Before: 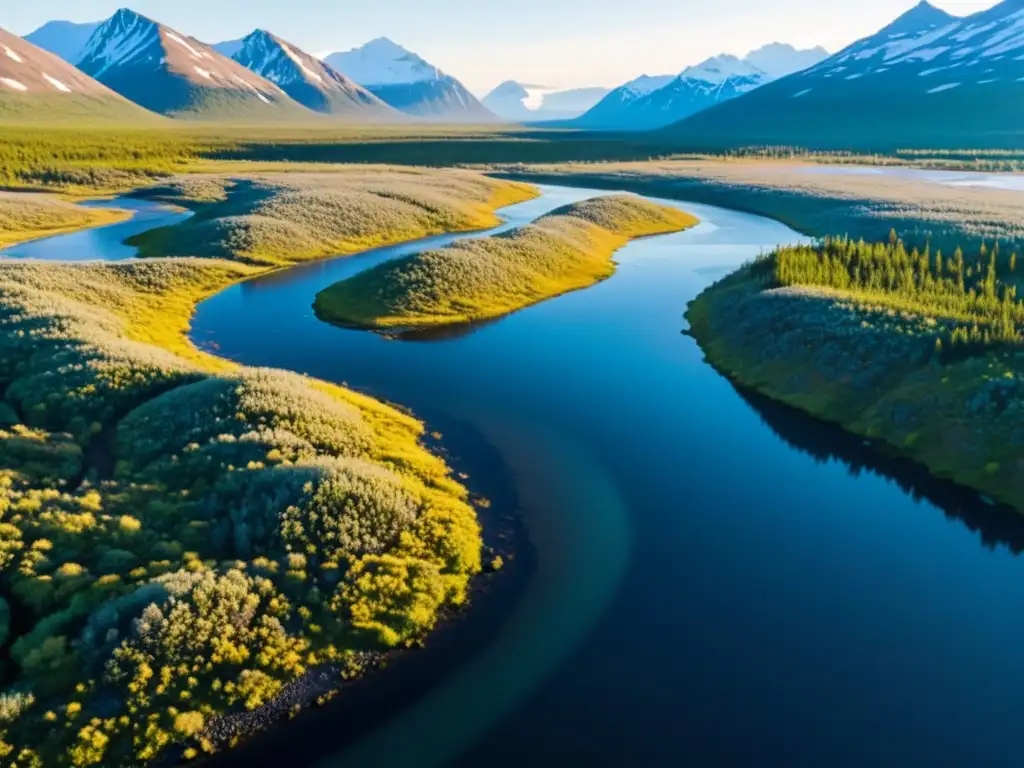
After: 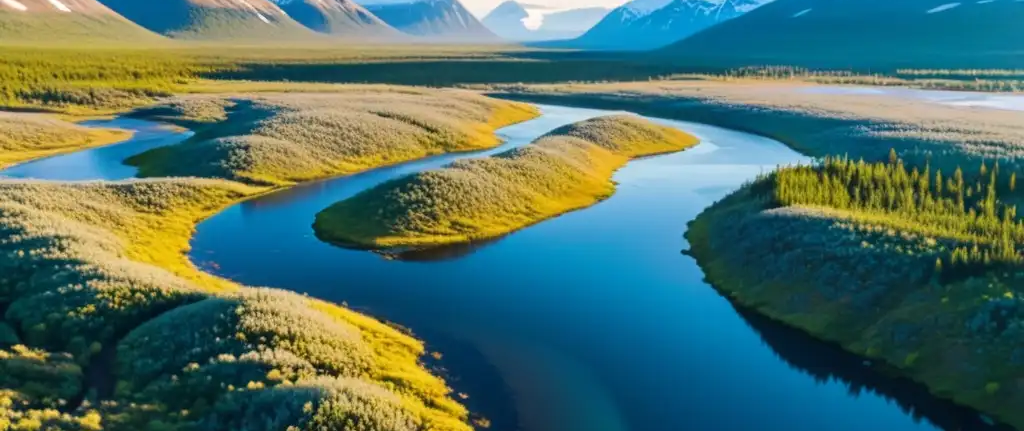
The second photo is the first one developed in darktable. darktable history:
crop and rotate: top 10.532%, bottom 33.34%
